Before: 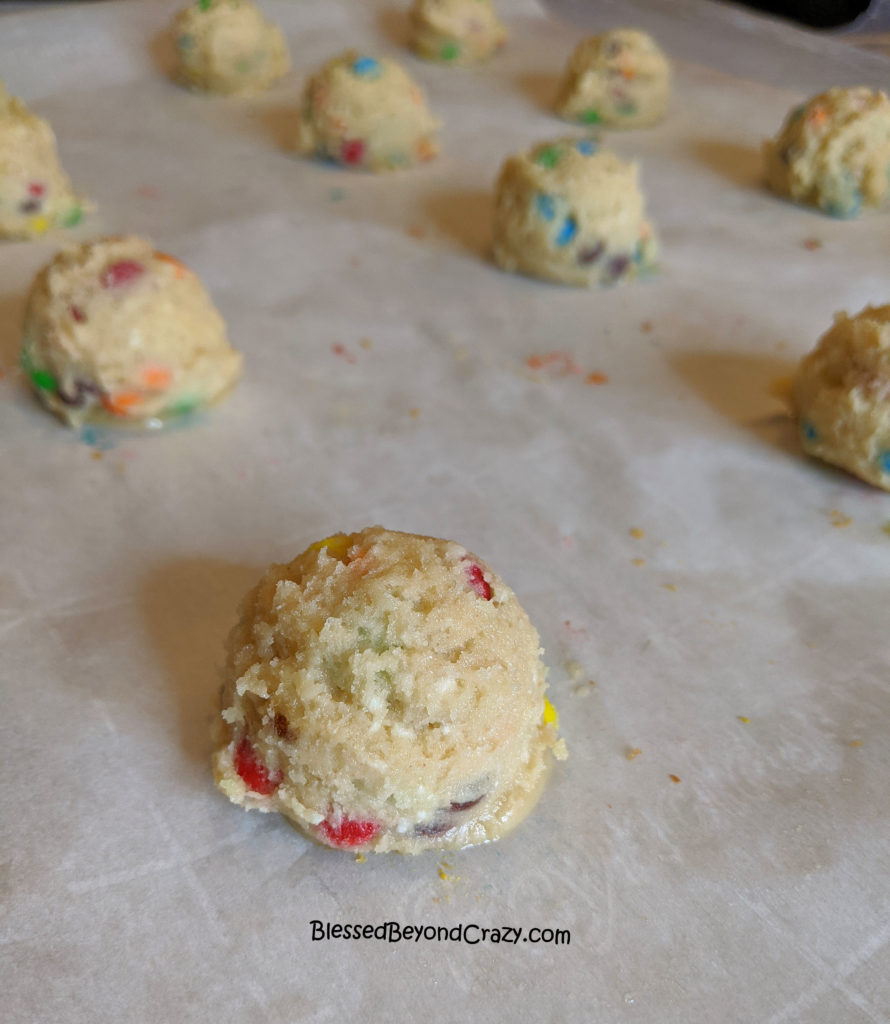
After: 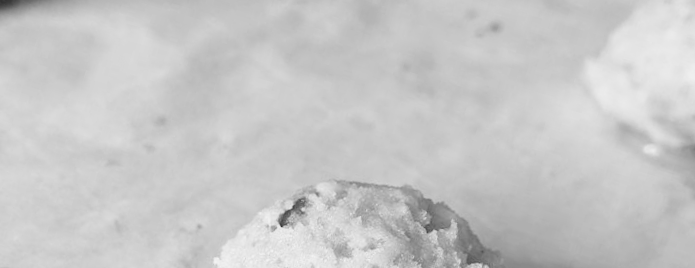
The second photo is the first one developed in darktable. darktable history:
base curve: curves: ch0 [(0, 0) (0.028, 0.03) (0.121, 0.232) (0.46, 0.748) (0.859, 0.968) (1, 1)], preserve colors none
crop and rotate: angle 16.12°, top 30.835%, bottom 35.653%
monochrome: size 1
